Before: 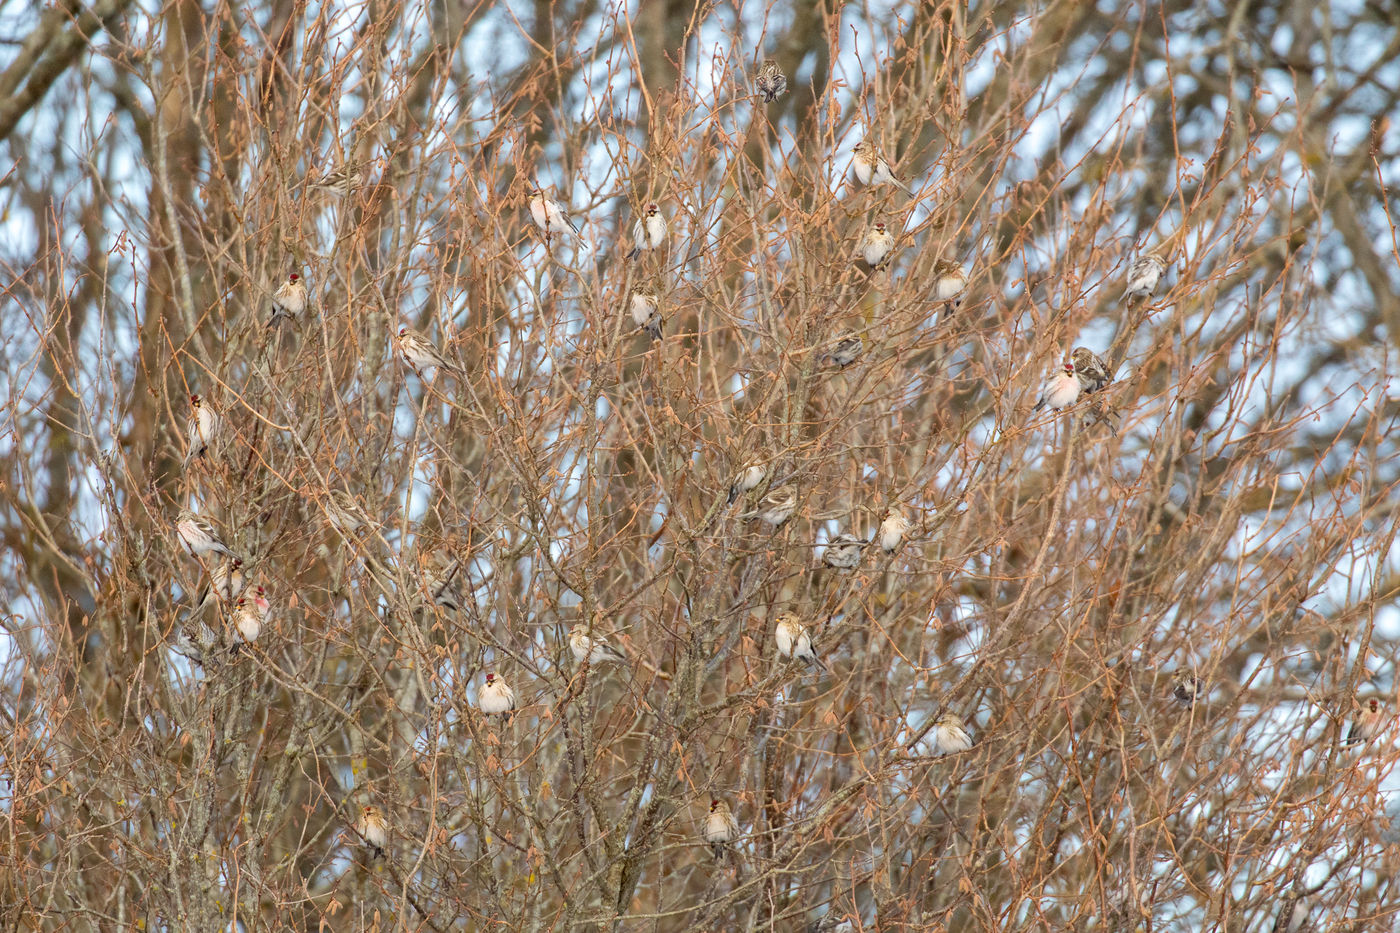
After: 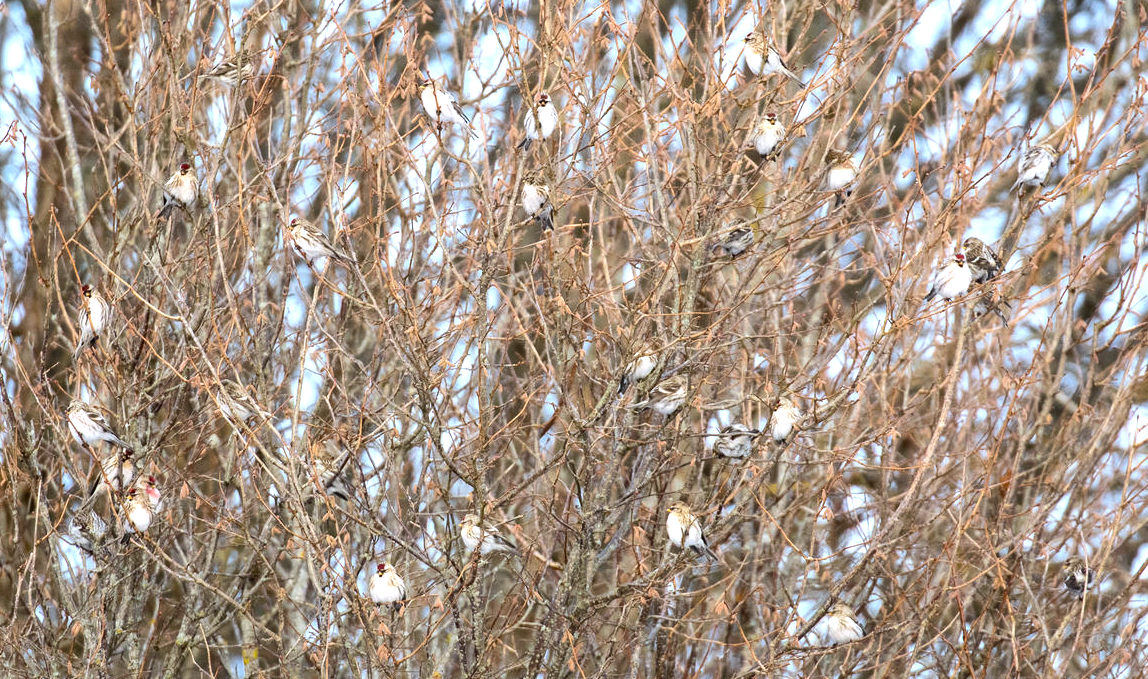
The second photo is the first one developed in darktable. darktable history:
white balance: red 0.954, blue 1.079
tone equalizer: -8 EV -0.75 EV, -7 EV -0.7 EV, -6 EV -0.6 EV, -5 EV -0.4 EV, -3 EV 0.4 EV, -2 EV 0.6 EV, -1 EV 0.7 EV, +0 EV 0.75 EV, edges refinement/feathering 500, mask exposure compensation -1.57 EV, preserve details no
crop: left 7.856%, top 11.836%, right 10.12%, bottom 15.387%
